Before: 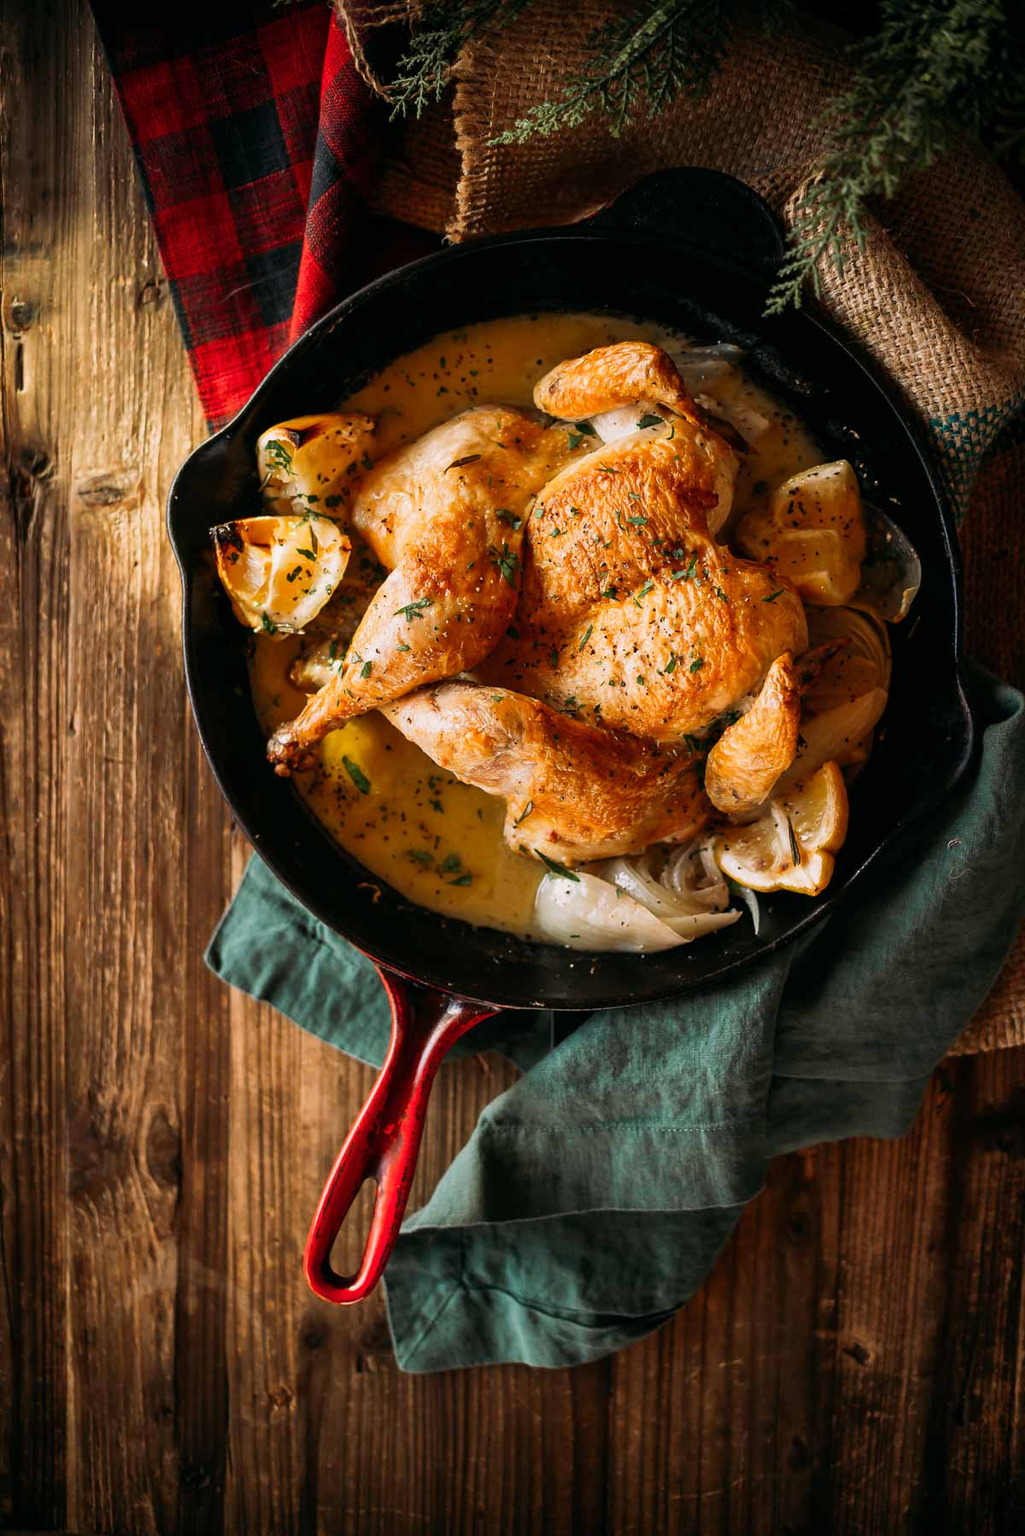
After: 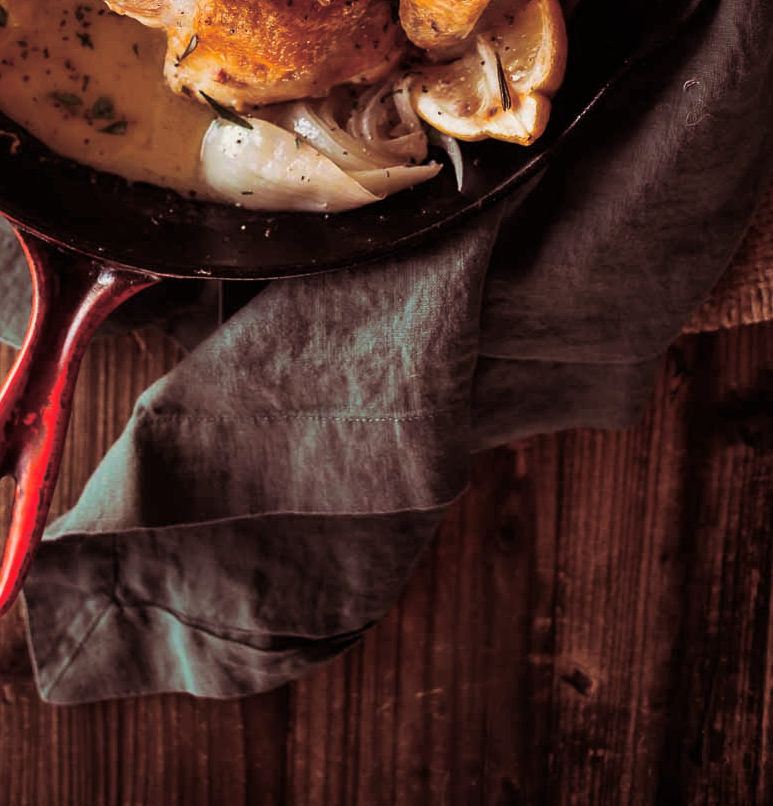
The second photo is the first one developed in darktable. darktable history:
crop and rotate: left 35.509%, top 50.238%, bottom 4.934%
split-toning: on, module defaults
